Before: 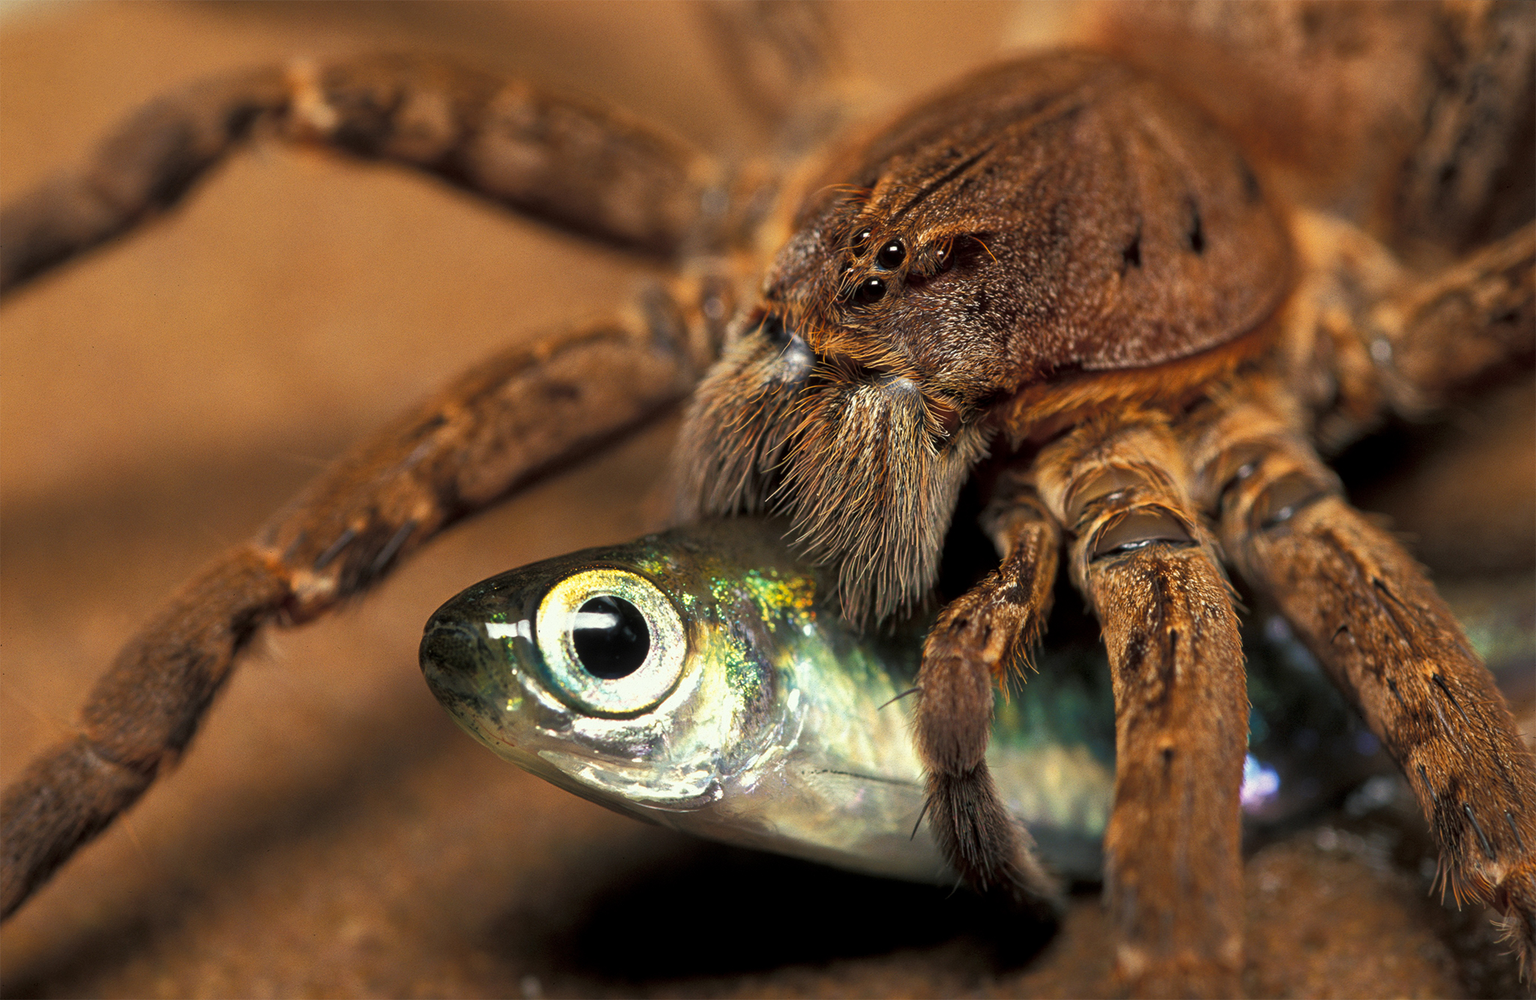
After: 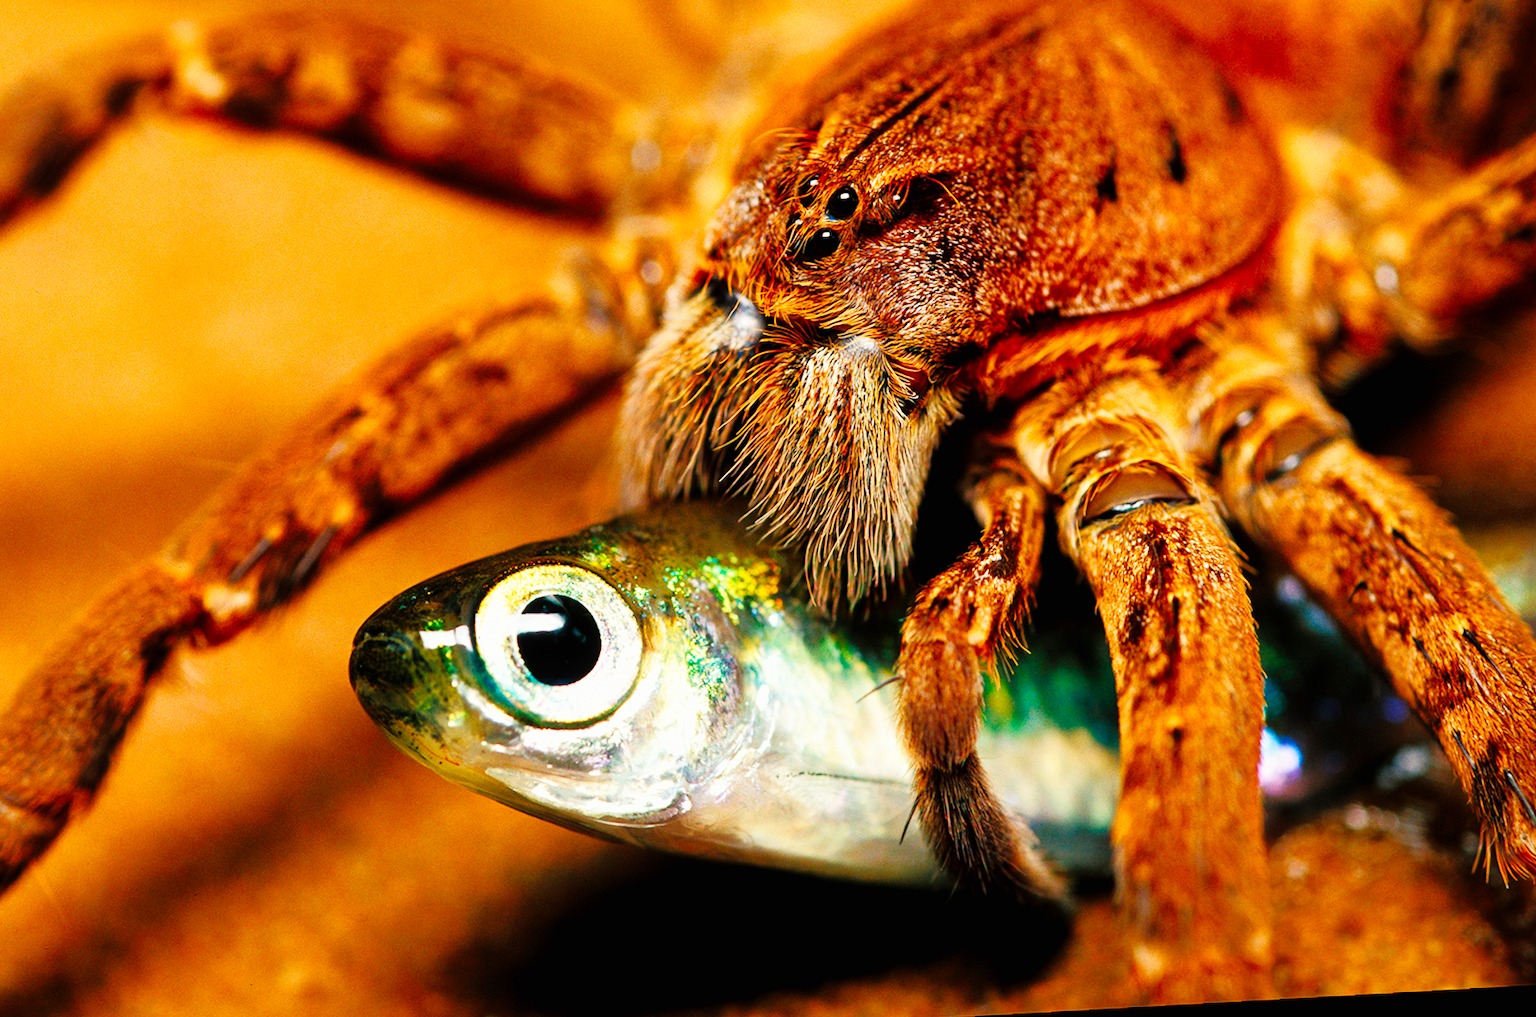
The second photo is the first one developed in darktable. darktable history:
crop and rotate: angle 1.96°, left 5.673%, top 5.673%
color balance rgb: shadows lift › chroma 1%, shadows lift › hue 113°, highlights gain › chroma 0.2%, highlights gain › hue 333°, perceptual saturation grading › global saturation 20%, perceptual saturation grading › highlights -25%, perceptual saturation grading › shadows 25%, contrast -10%
base curve: curves: ch0 [(0, 0) (0, 0) (0.002, 0.001) (0.008, 0.003) (0.019, 0.011) (0.037, 0.037) (0.064, 0.11) (0.102, 0.232) (0.152, 0.379) (0.216, 0.524) (0.296, 0.665) (0.394, 0.789) (0.512, 0.881) (0.651, 0.945) (0.813, 0.986) (1, 1)], preserve colors none
rotate and perspective: rotation -1.24°, automatic cropping off
